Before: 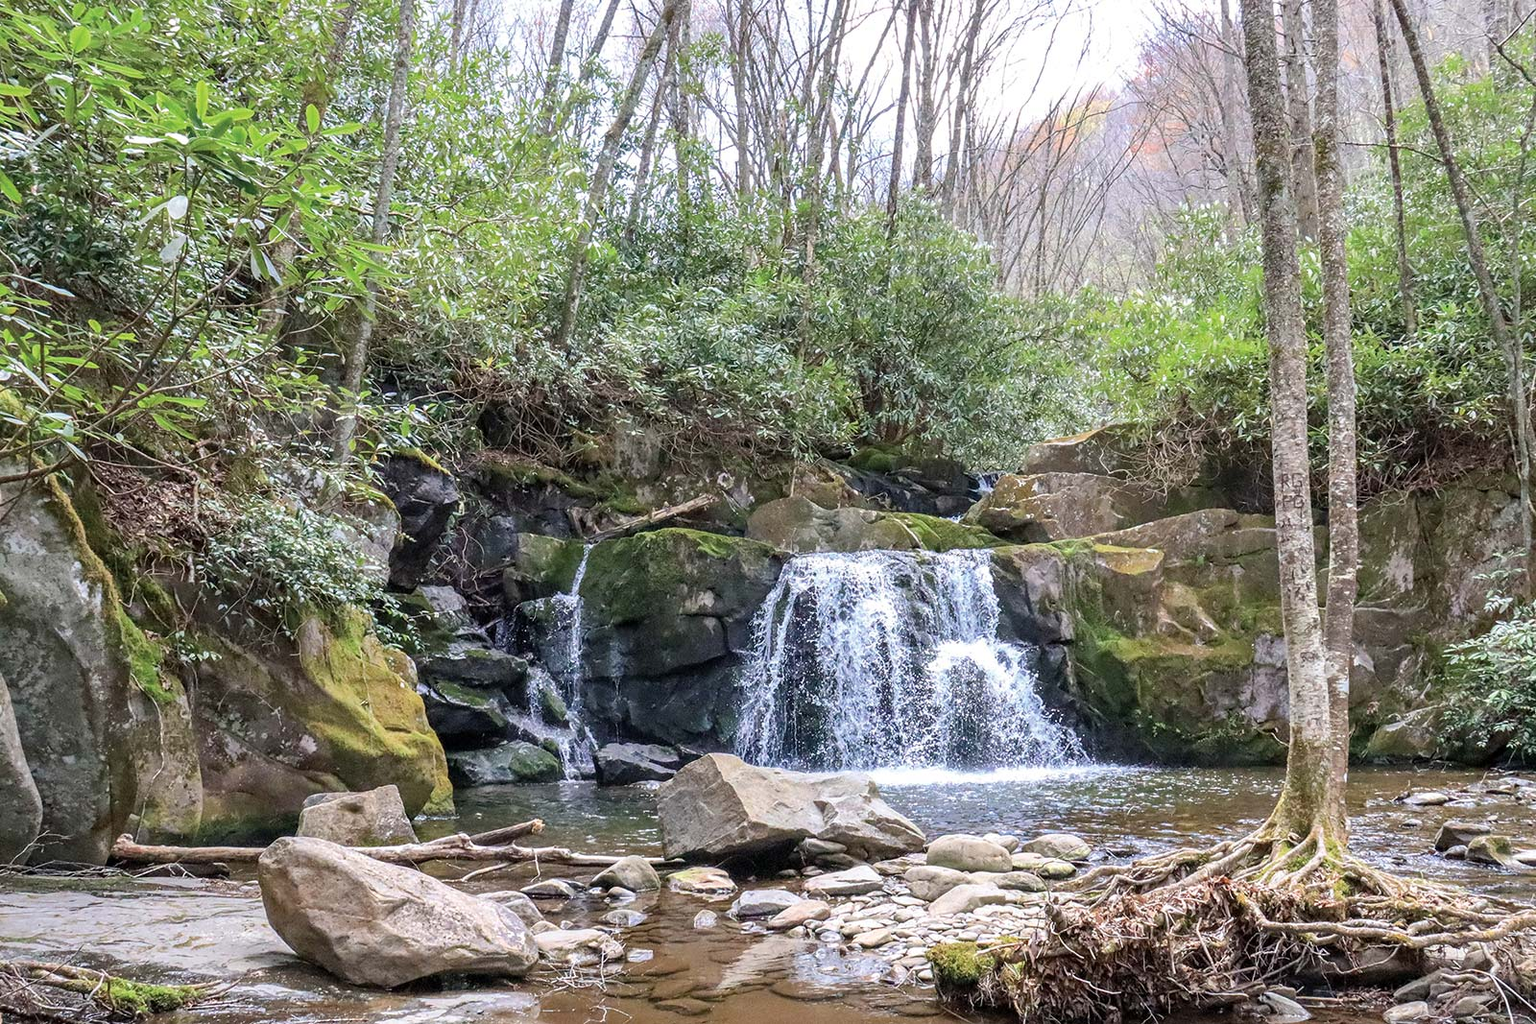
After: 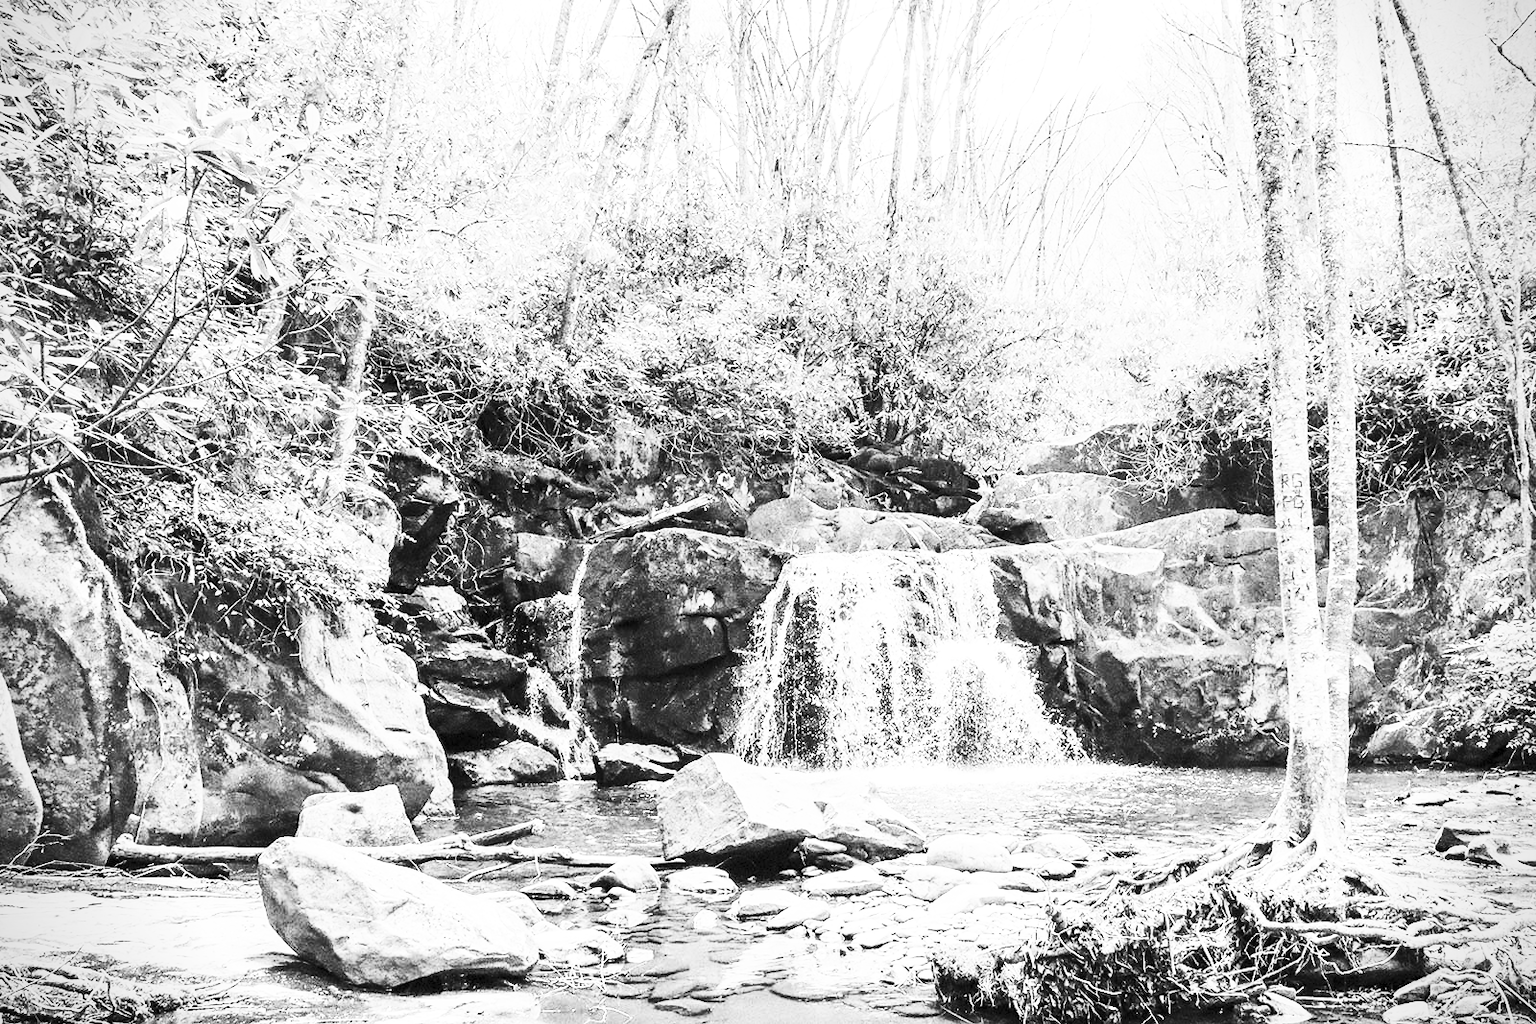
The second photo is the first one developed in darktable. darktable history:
contrast brightness saturation: contrast 0.53, brightness 0.47, saturation -1
vignetting: fall-off start 91.19%
base curve: curves: ch0 [(0, 0) (0.028, 0.03) (0.121, 0.232) (0.46, 0.748) (0.859, 0.968) (1, 1)], preserve colors none
